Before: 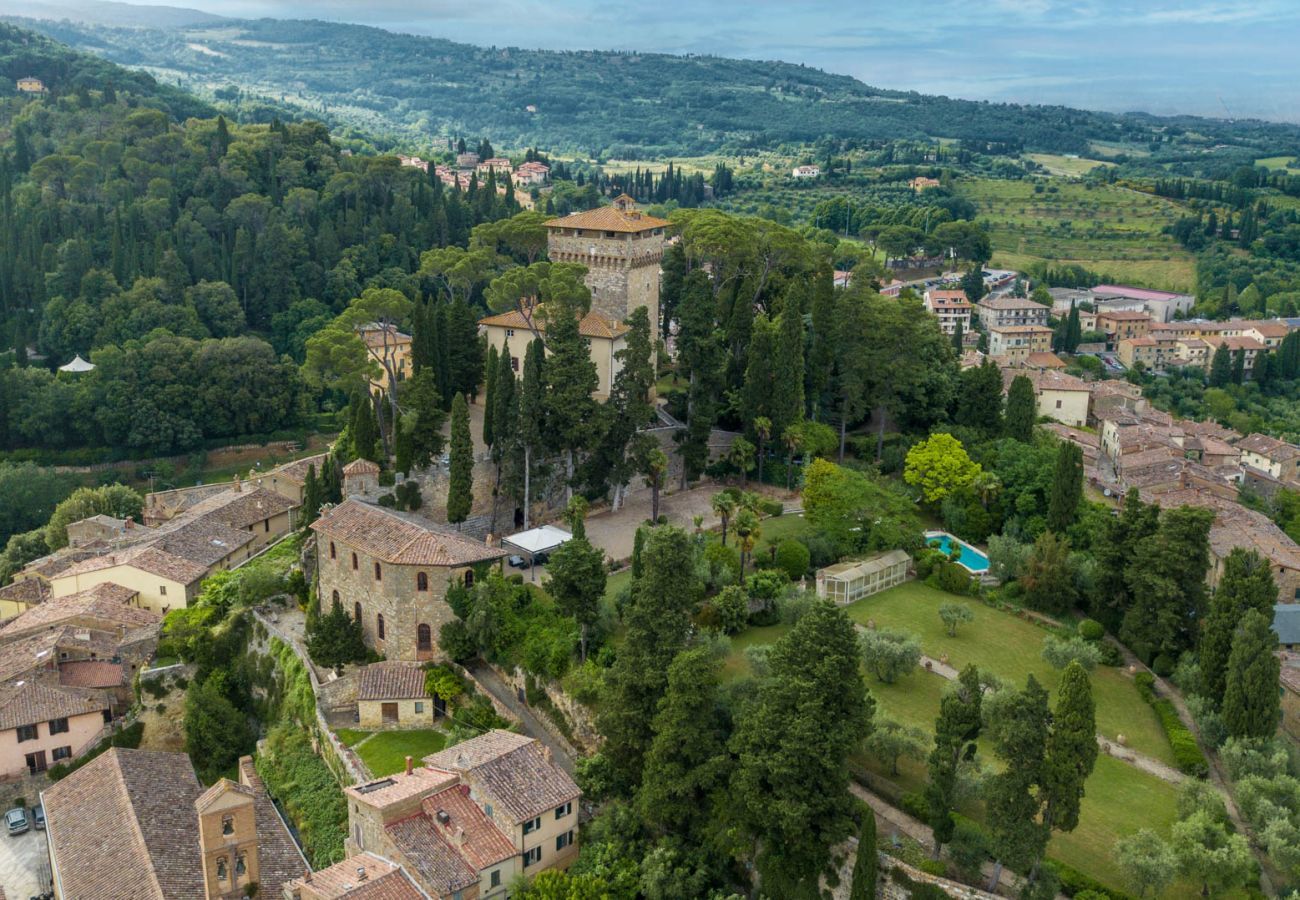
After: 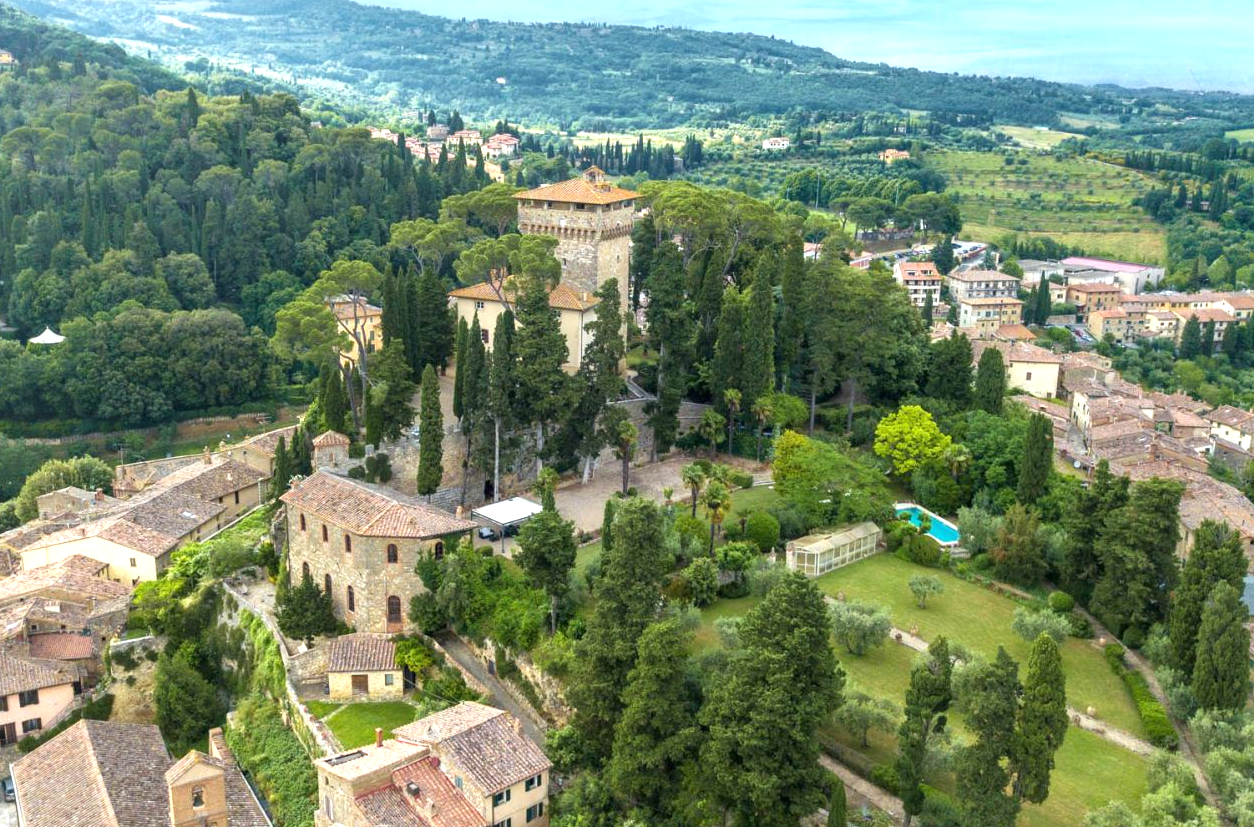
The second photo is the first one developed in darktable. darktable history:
exposure: exposure 1 EV, compensate highlight preservation false
crop: left 2.324%, top 3.12%, right 1.212%, bottom 4.947%
